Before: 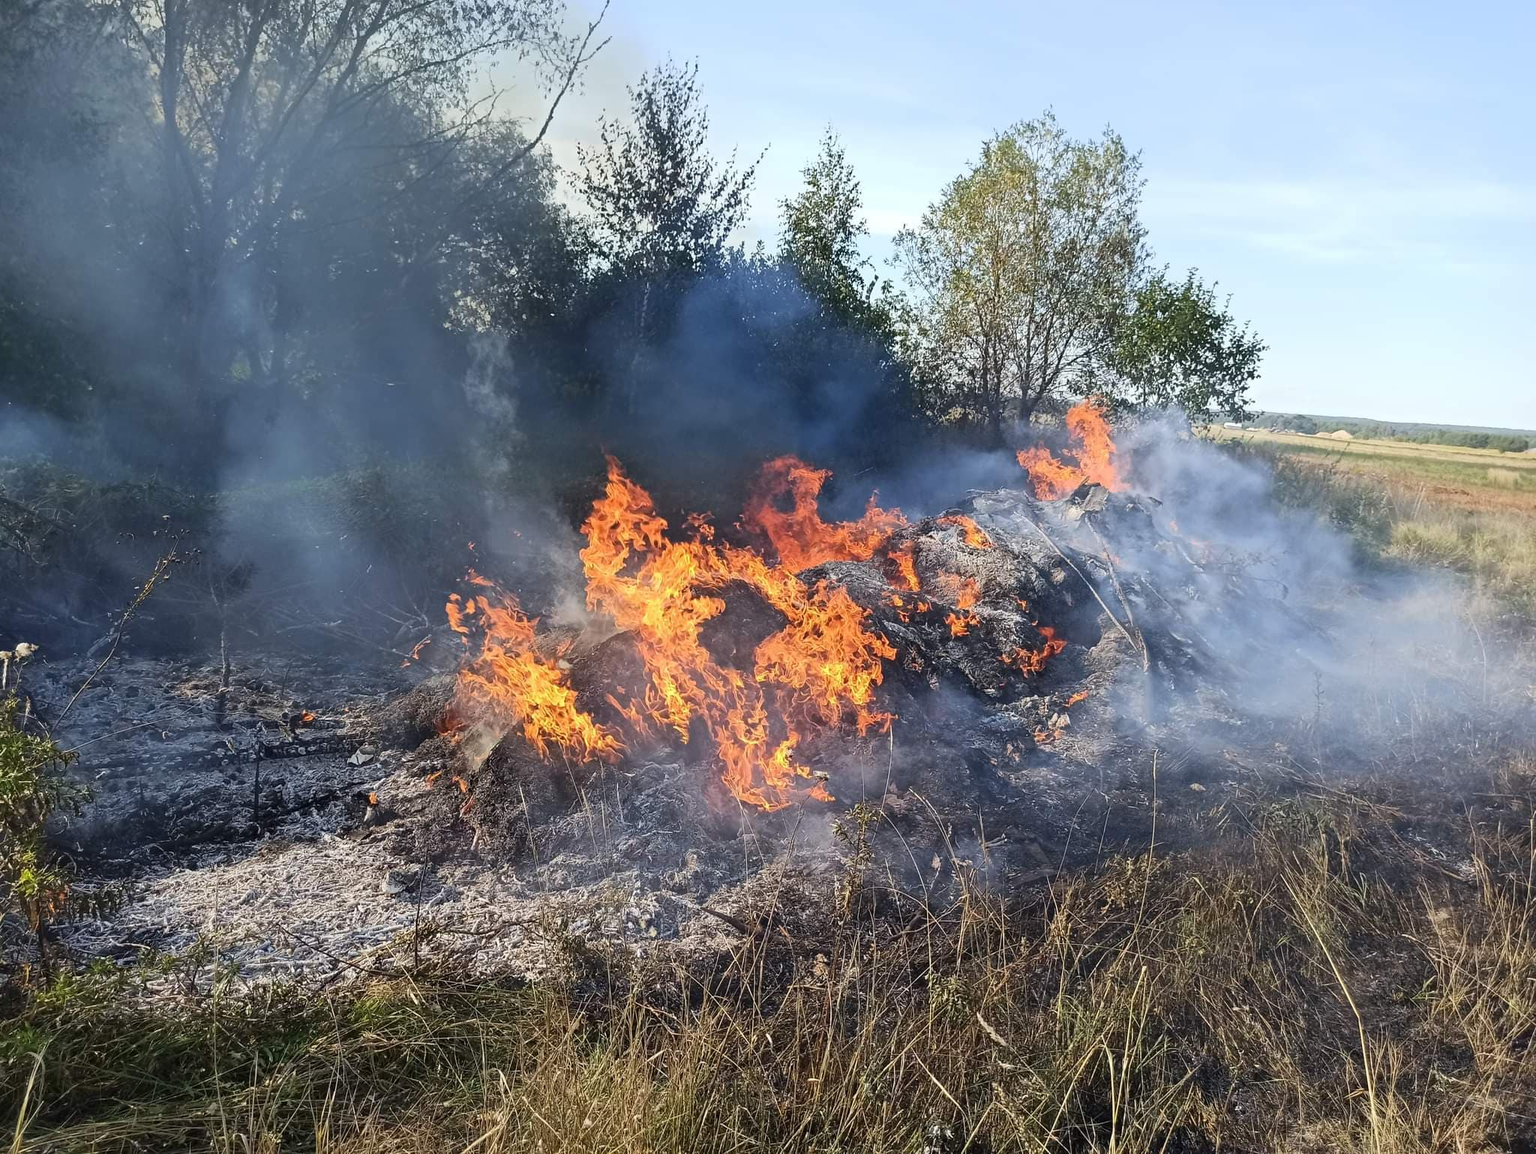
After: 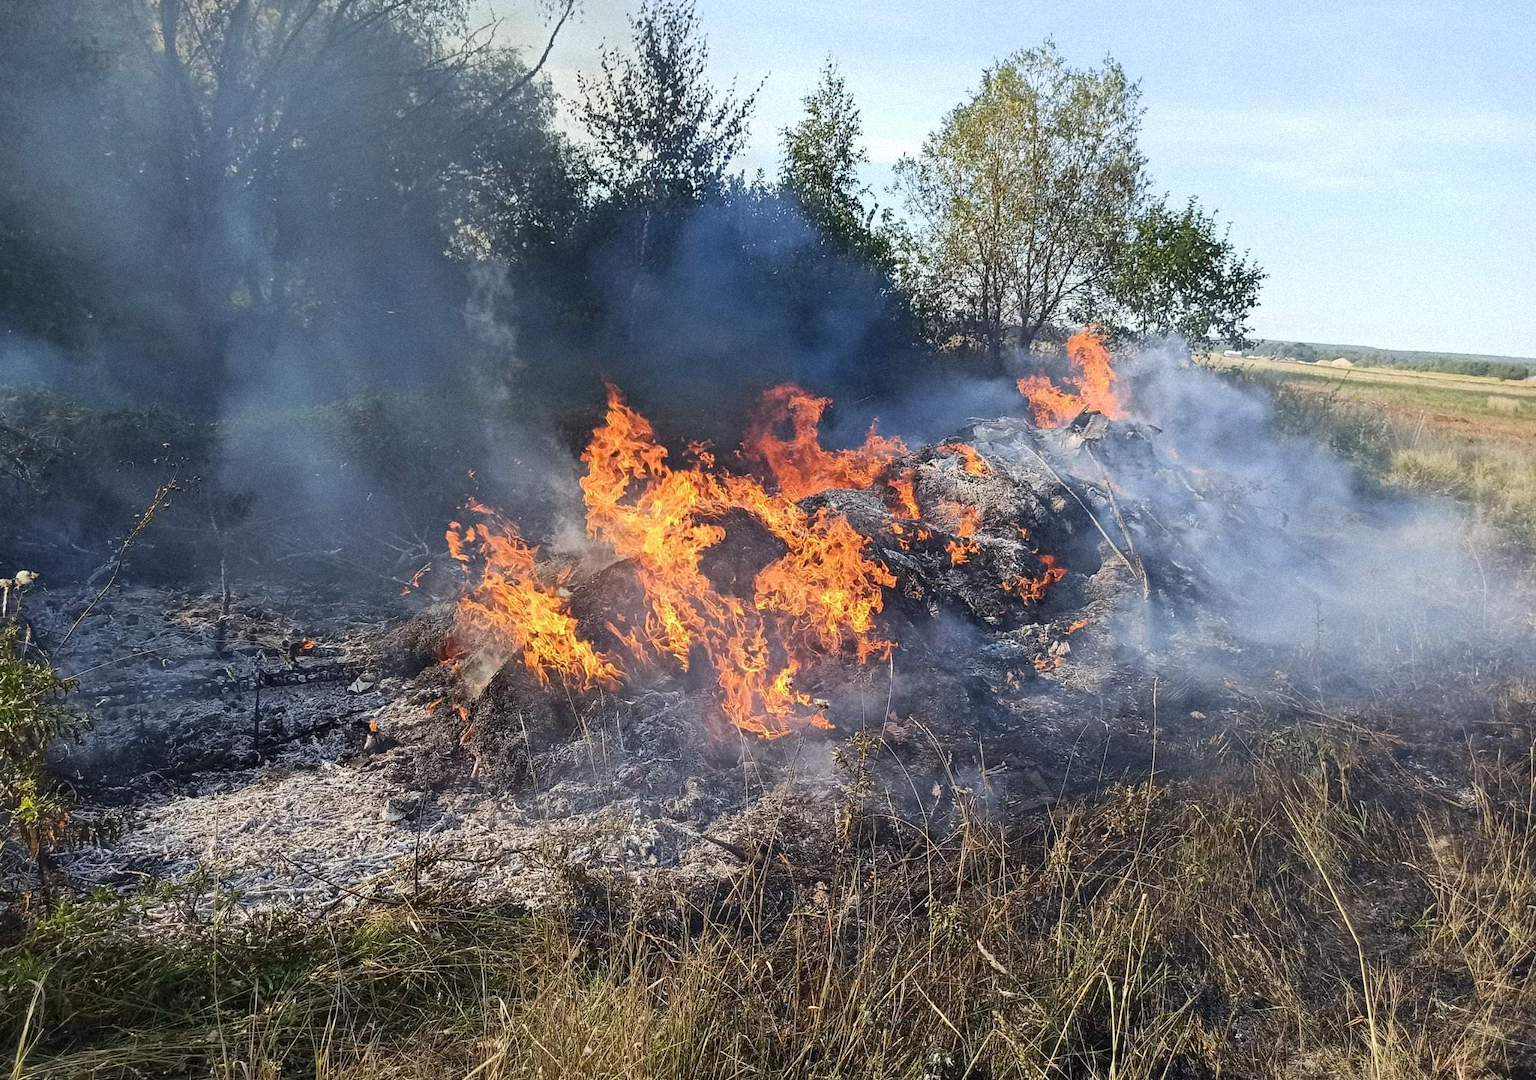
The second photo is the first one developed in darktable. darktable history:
crop and rotate: top 6.25%
grain: mid-tones bias 0%
base curve: preserve colors none
